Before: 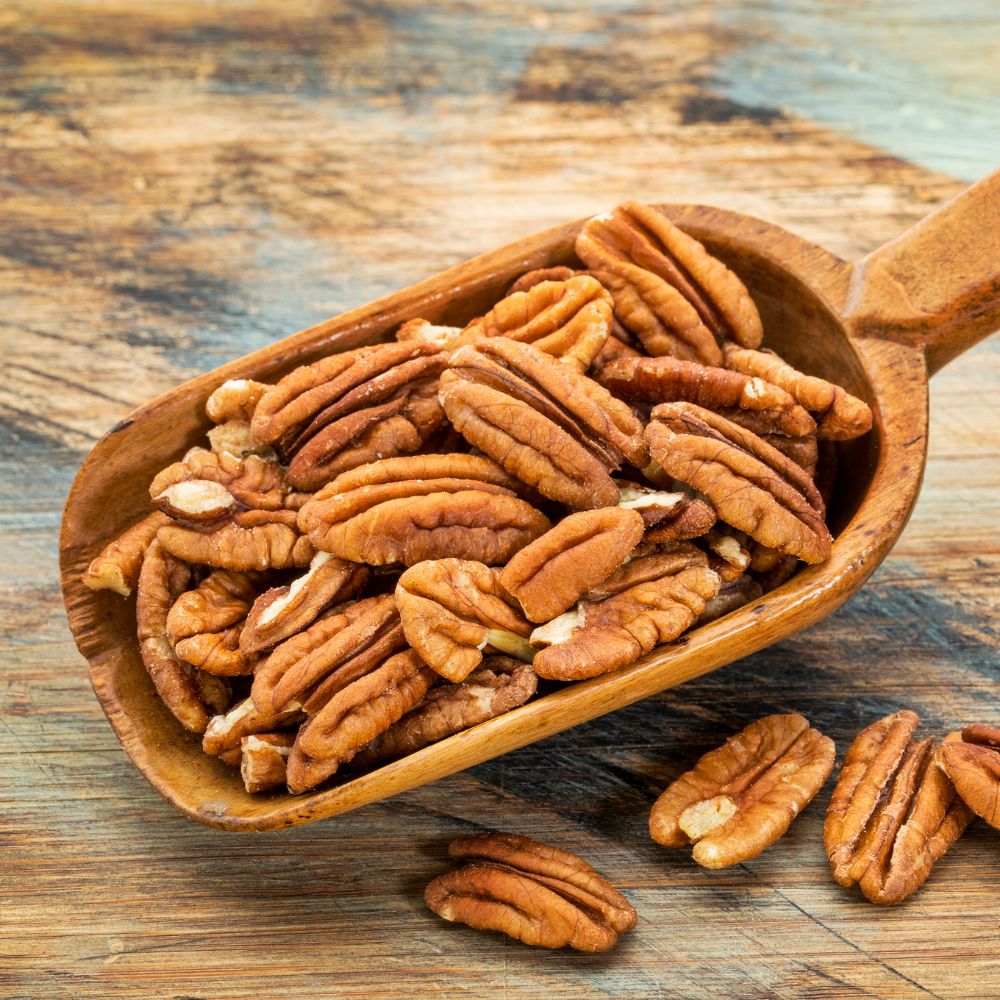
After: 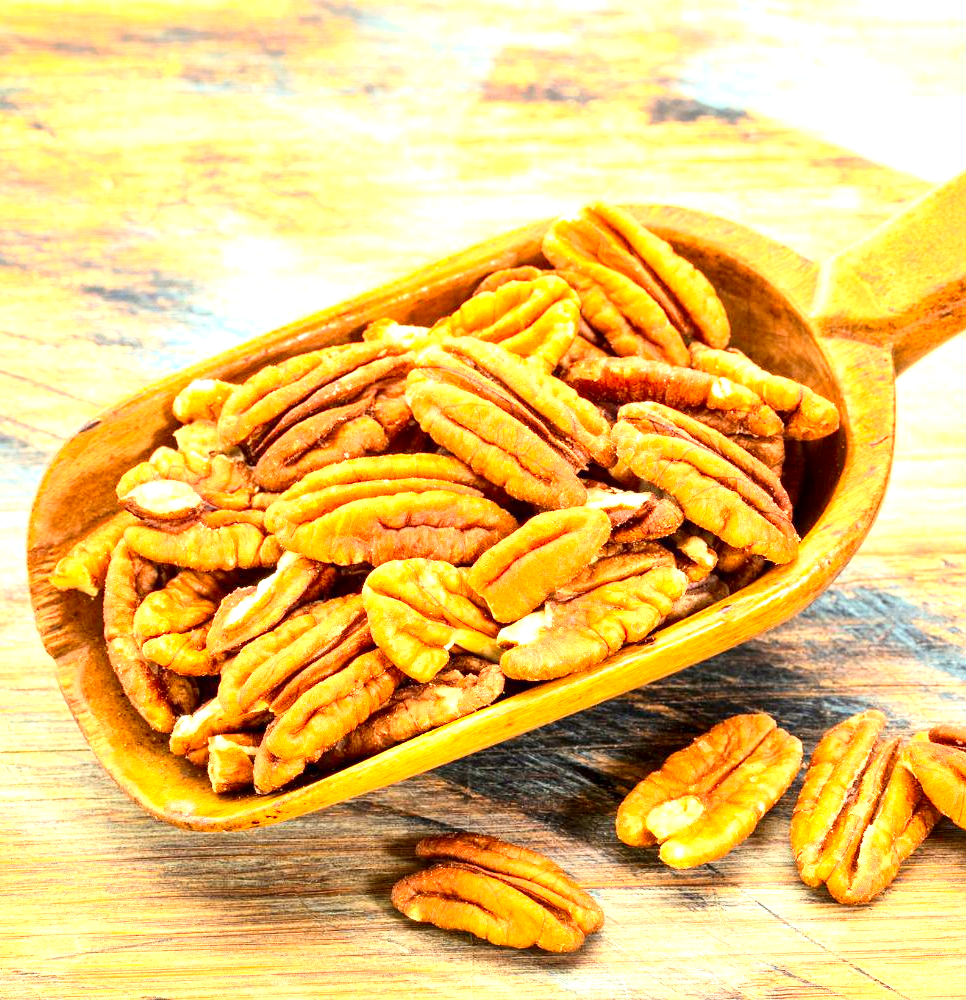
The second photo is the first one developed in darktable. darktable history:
exposure: black level correction 0.001, exposure 1.657 EV, compensate highlight preservation false
crop and rotate: left 3.317%
contrast brightness saturation: contrast 0.231, brightness 0.096, saturation 0.292
